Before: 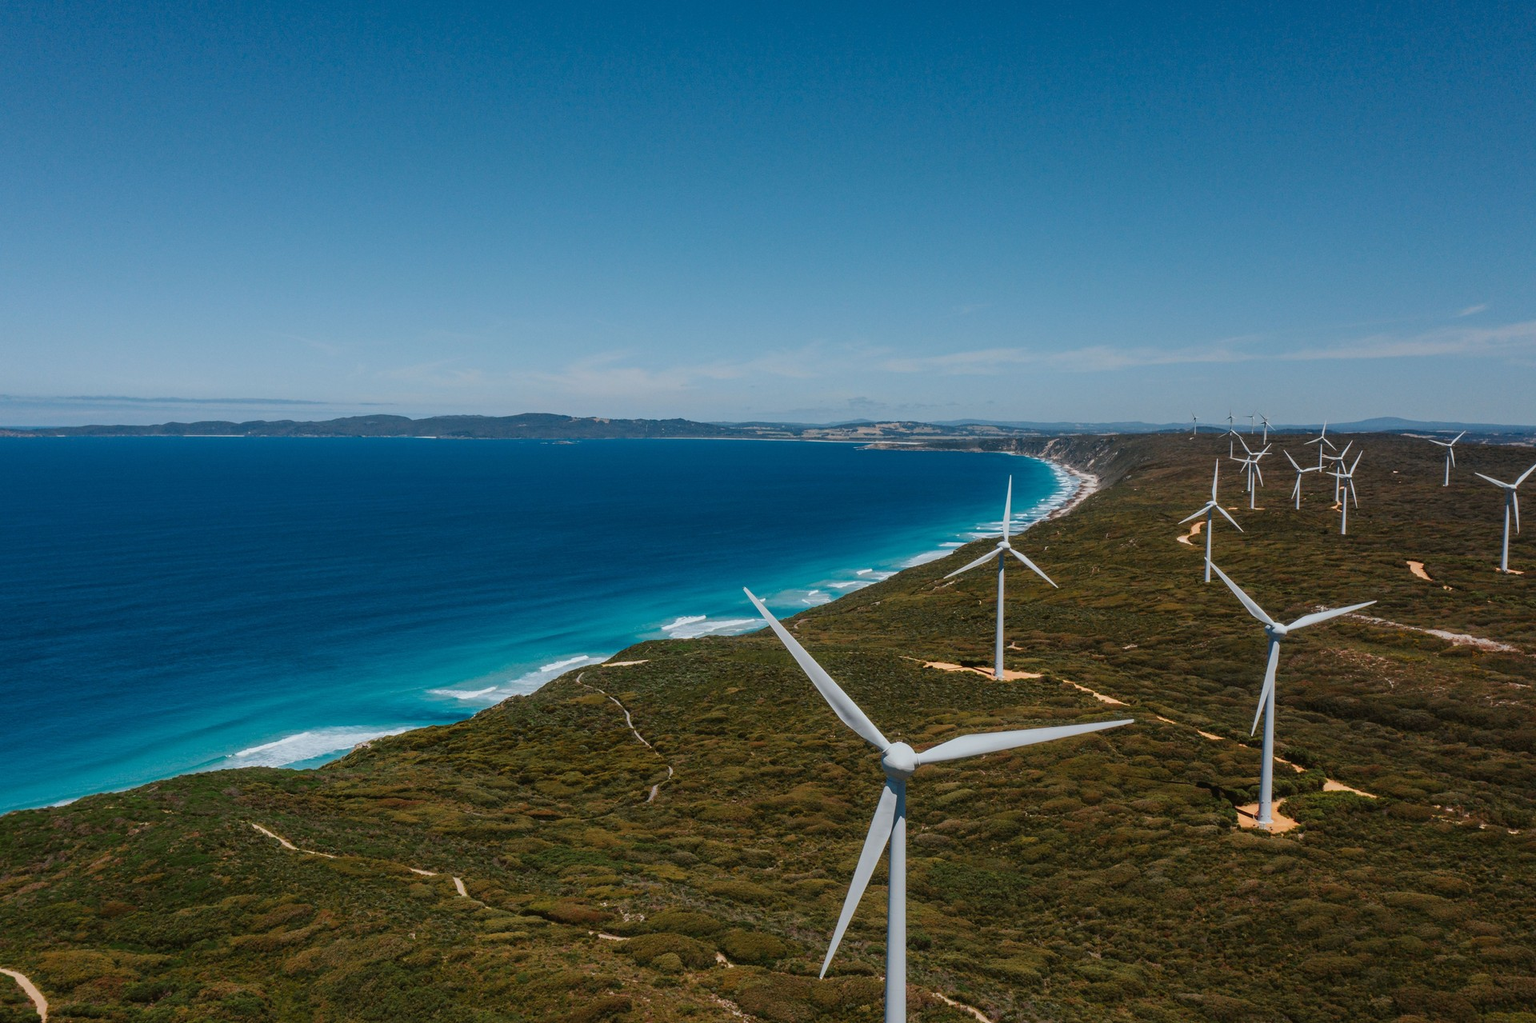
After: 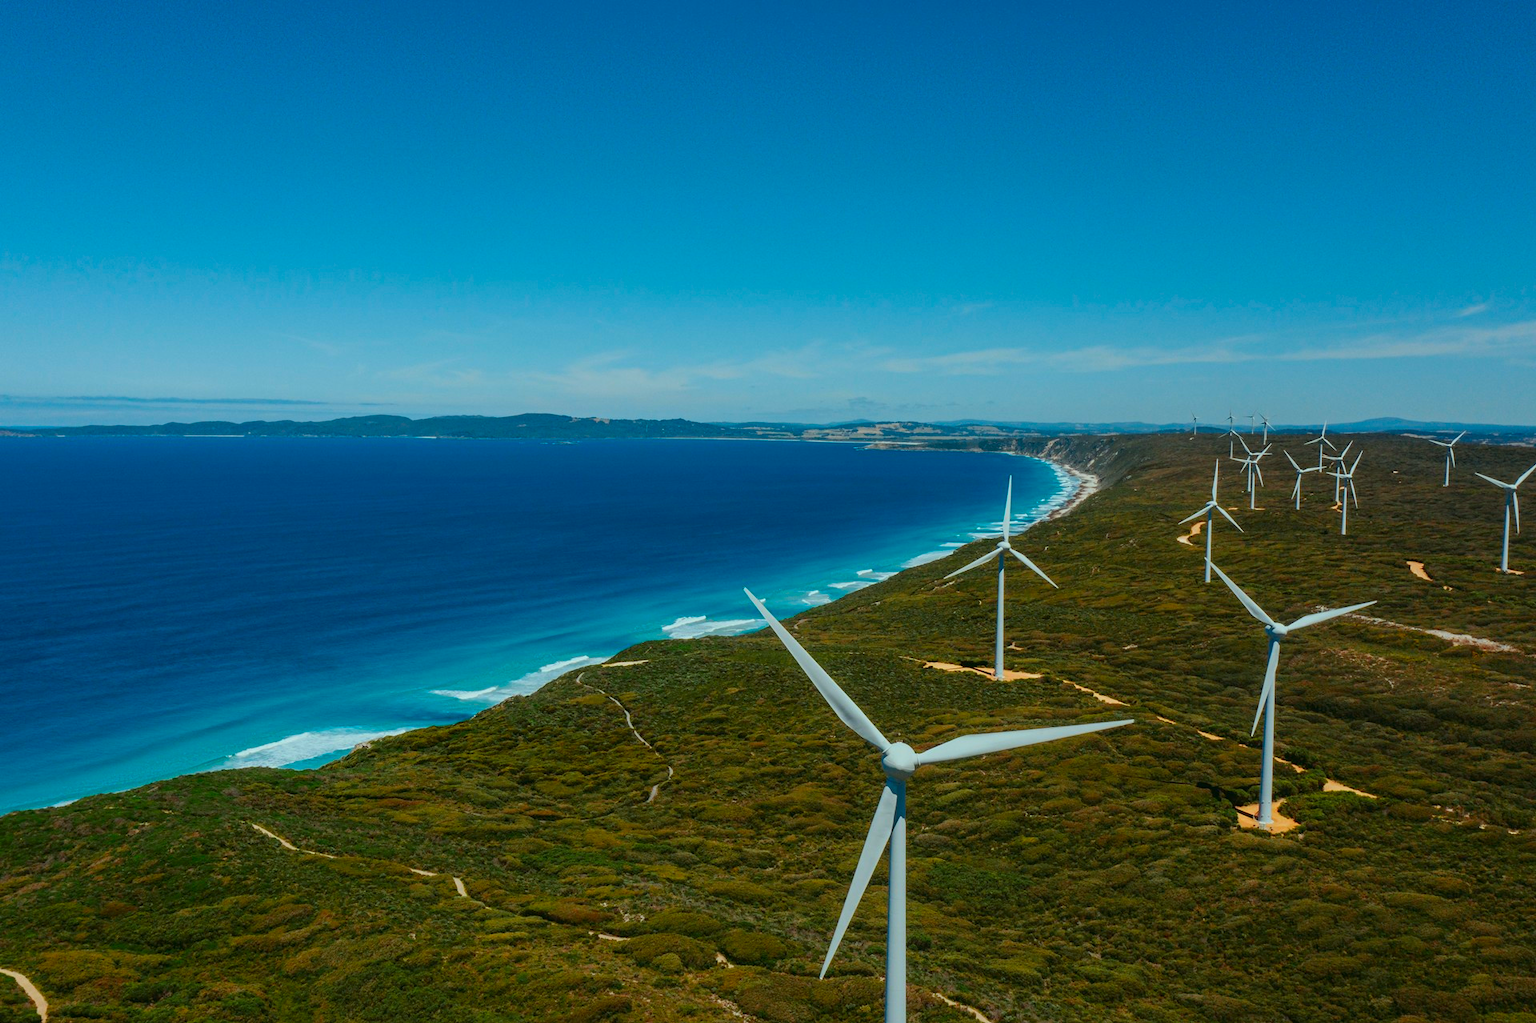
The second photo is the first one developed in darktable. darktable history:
color correction: highlights a* -7.43, highlights b* 1.41, shadows a* -2.89, saturation 1.4
